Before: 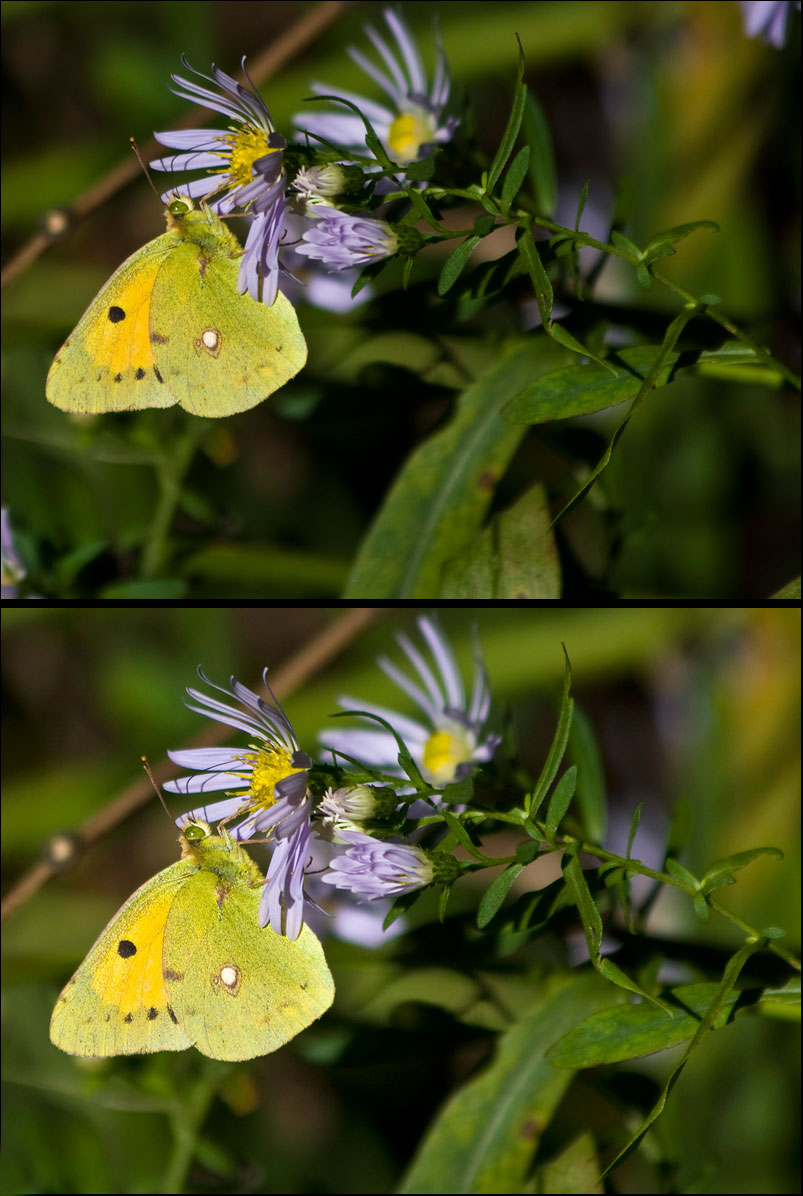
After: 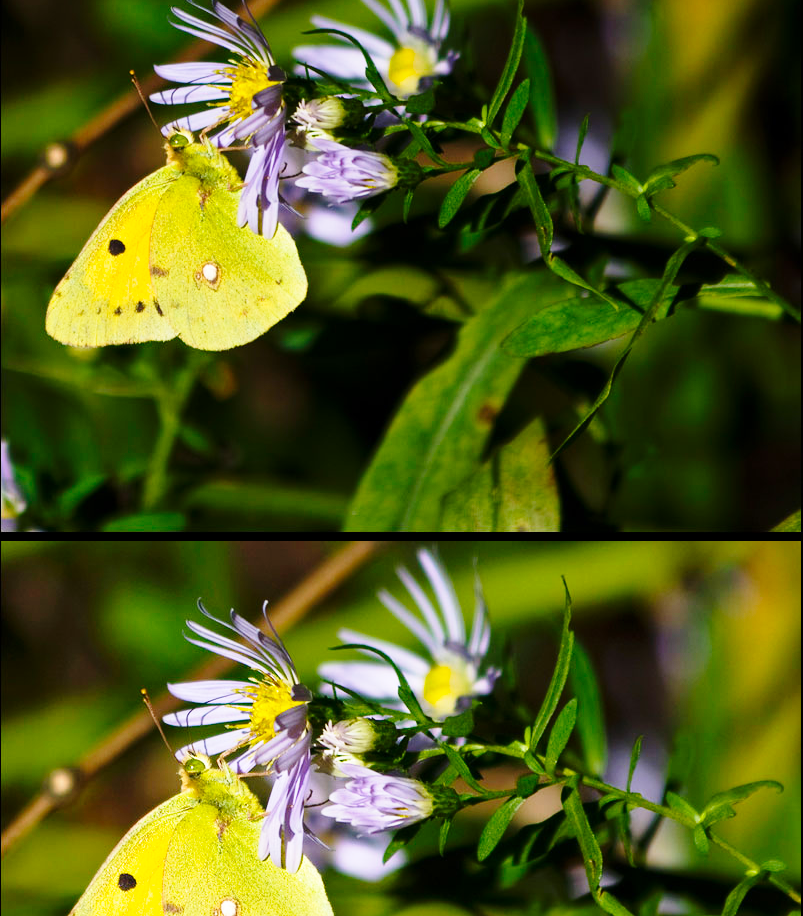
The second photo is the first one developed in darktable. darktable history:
contrast brightness saturation: contrast 0.045, saturation 0.159
base curve: curves: ch0 [(0, 0) (0.028, 0.03) (0.121, 0.232) (0.46, 0.748) (0.859, 0.968) (1, 1)], preserve colors none
crop: top 5.672%, bottom 17.698%
tone equalizer: edges refinement/feathering 500, mask exposure compensation -1.57 EV, preserve details no
